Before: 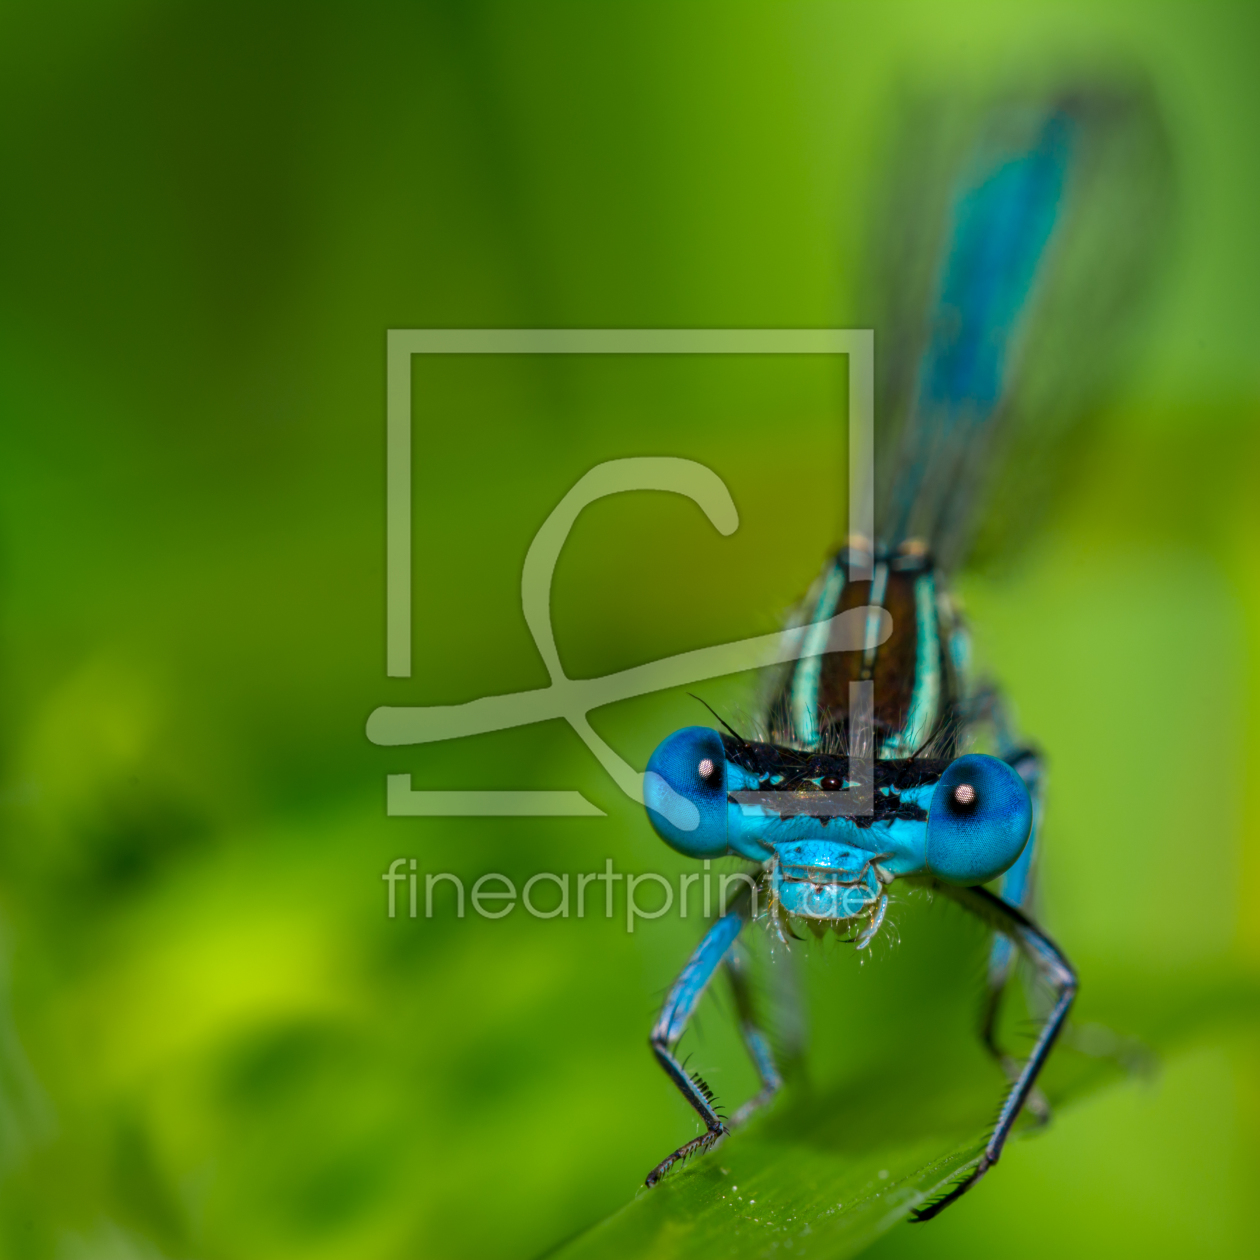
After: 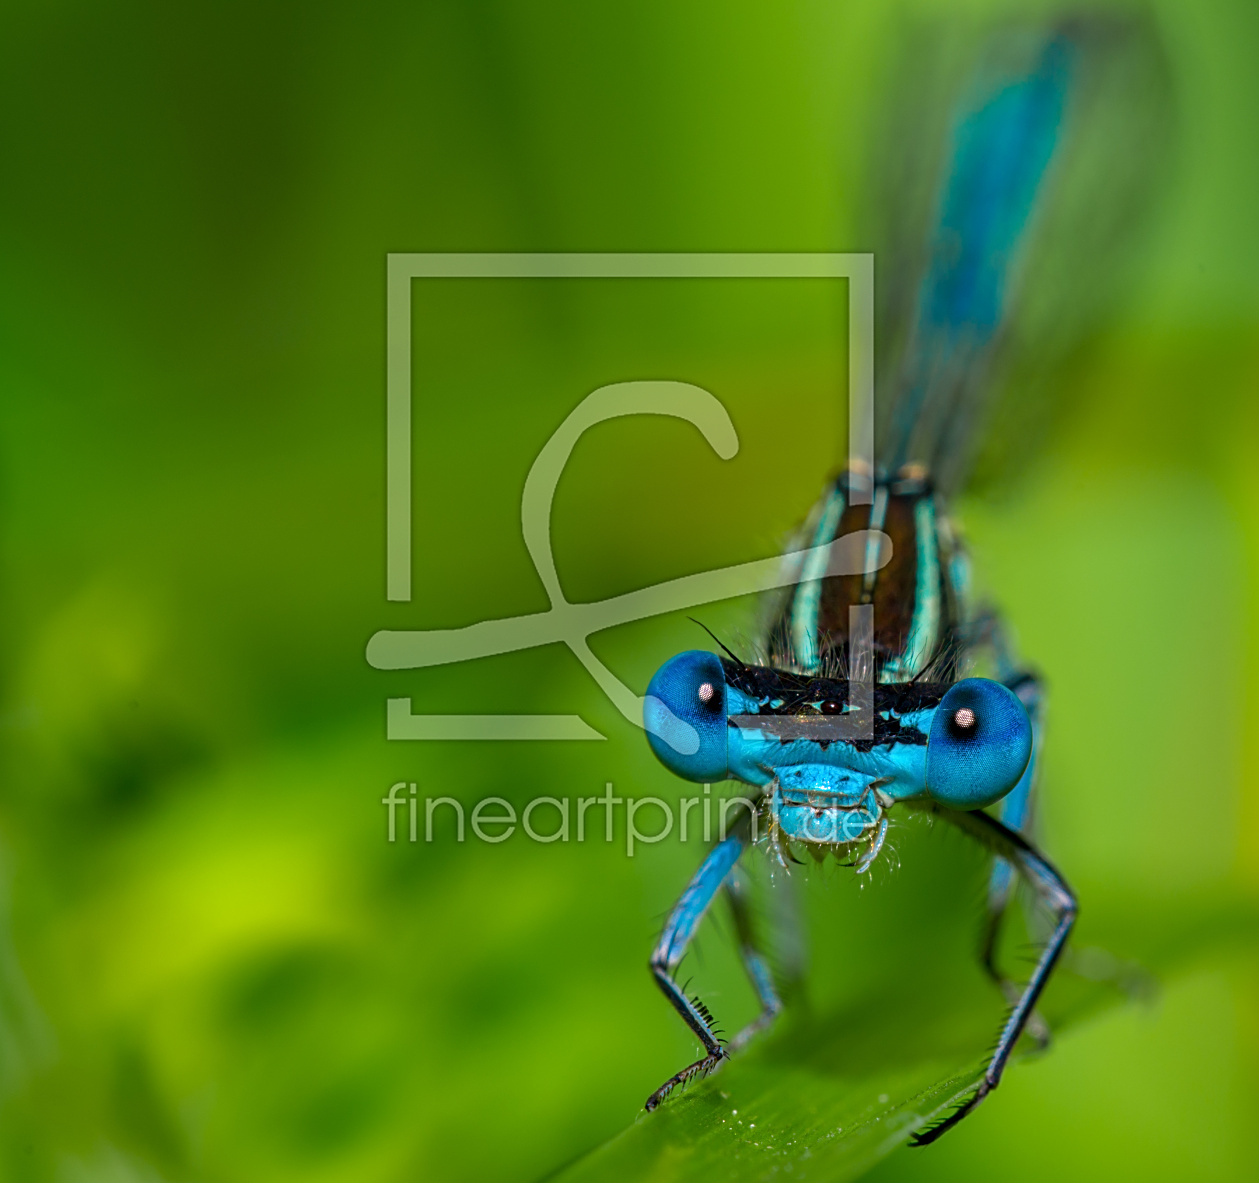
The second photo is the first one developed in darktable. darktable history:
crop and rotate: top 6.082%
sharpen: on, module defaults
